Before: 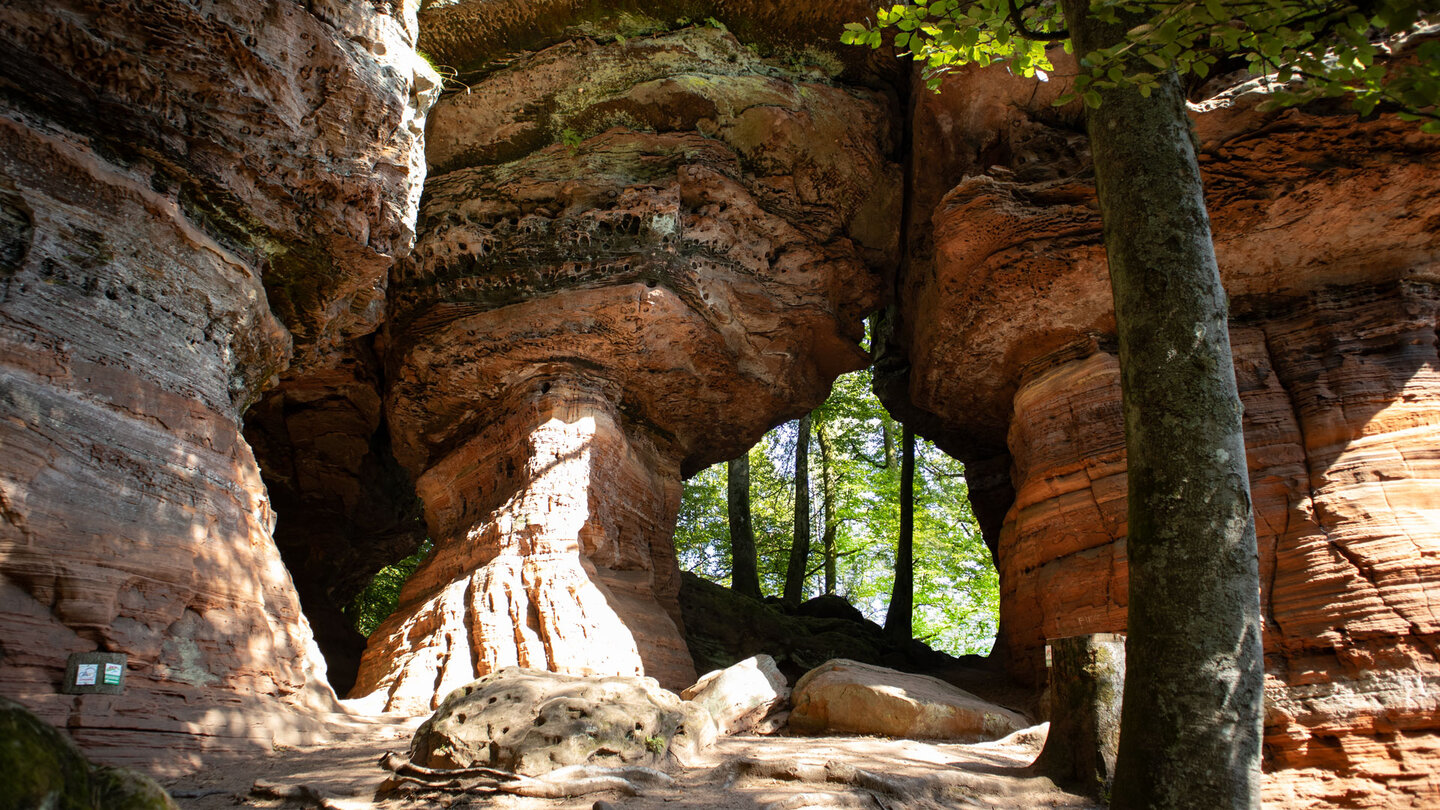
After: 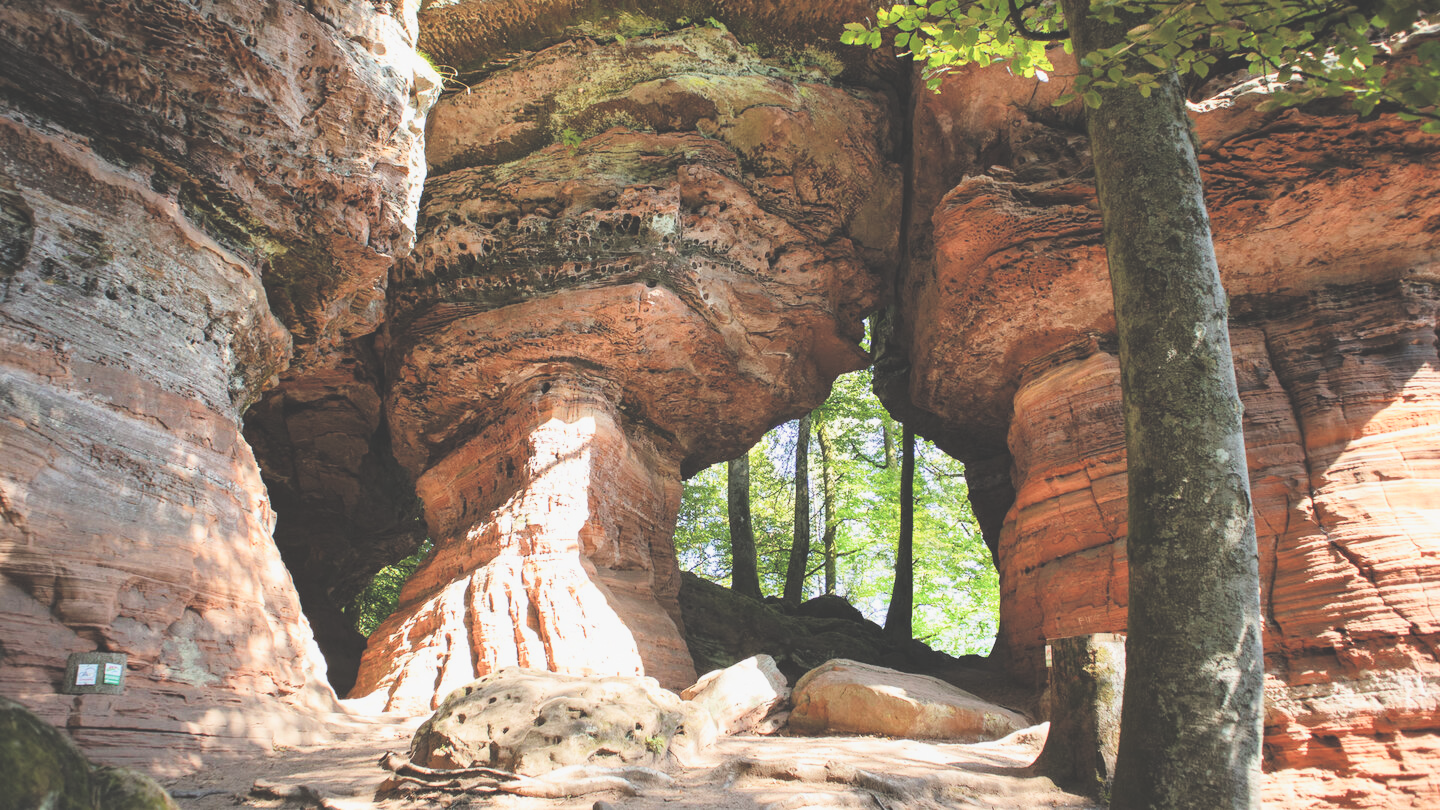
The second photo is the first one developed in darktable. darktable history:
exposure: black level correction -0.023, exposure 1.397 EV, compensate highlight preservation false
filmic rgb: black relative exposure -4.38 EV, white relative exposure 4.56 EV, hardness 2.37, contrast 1.05
